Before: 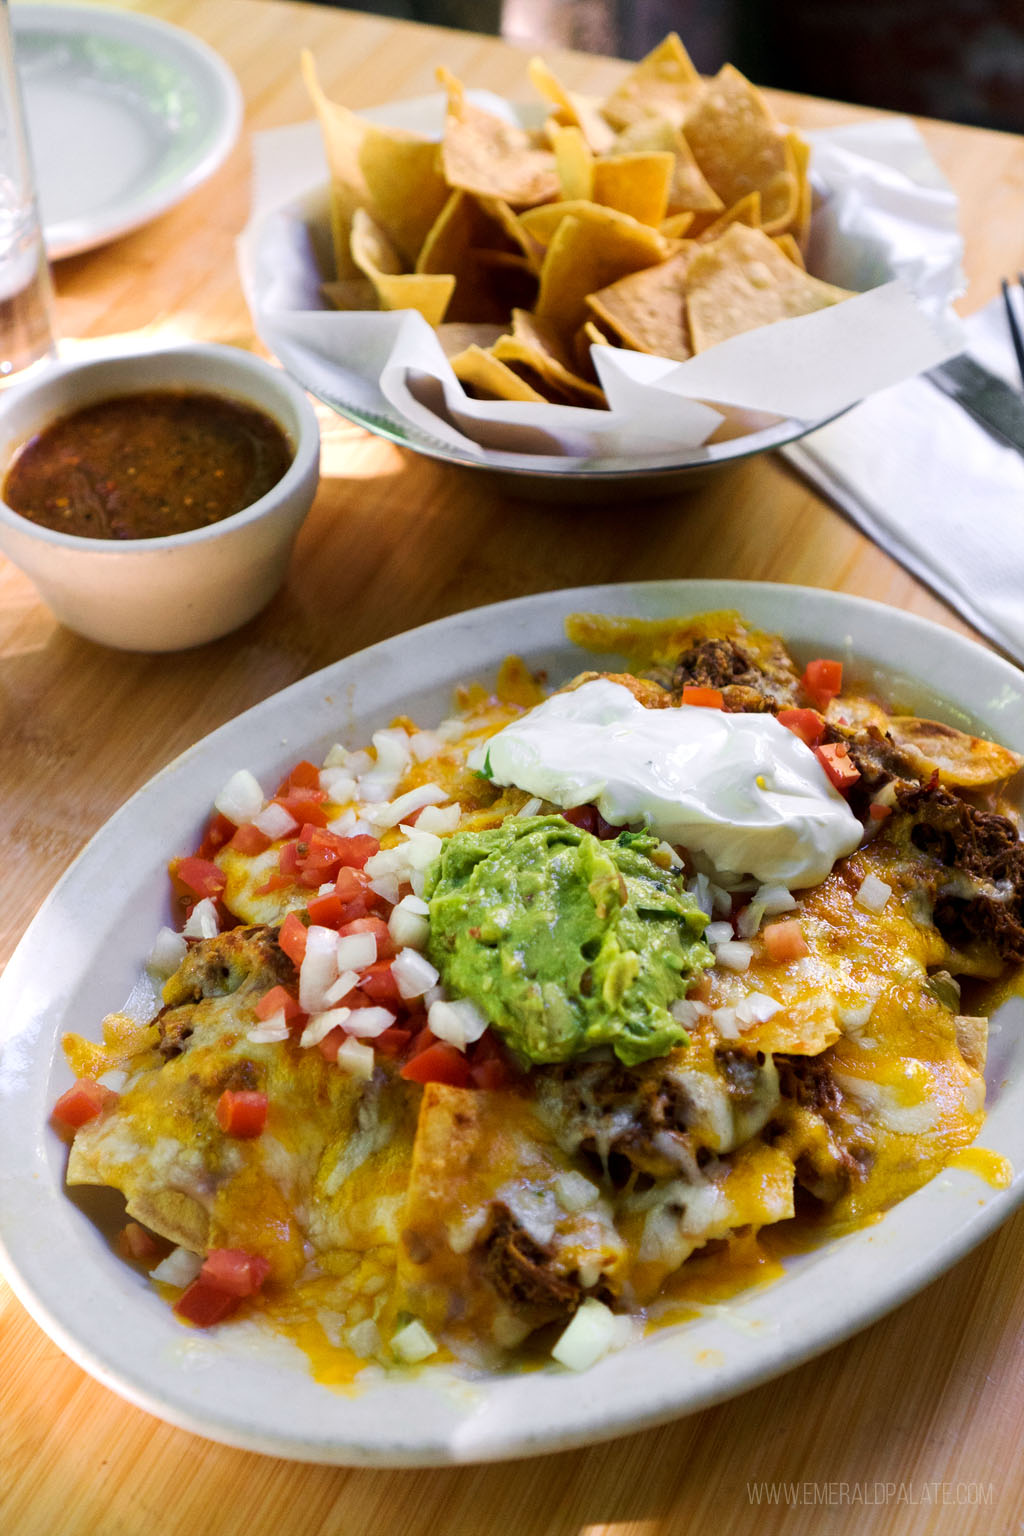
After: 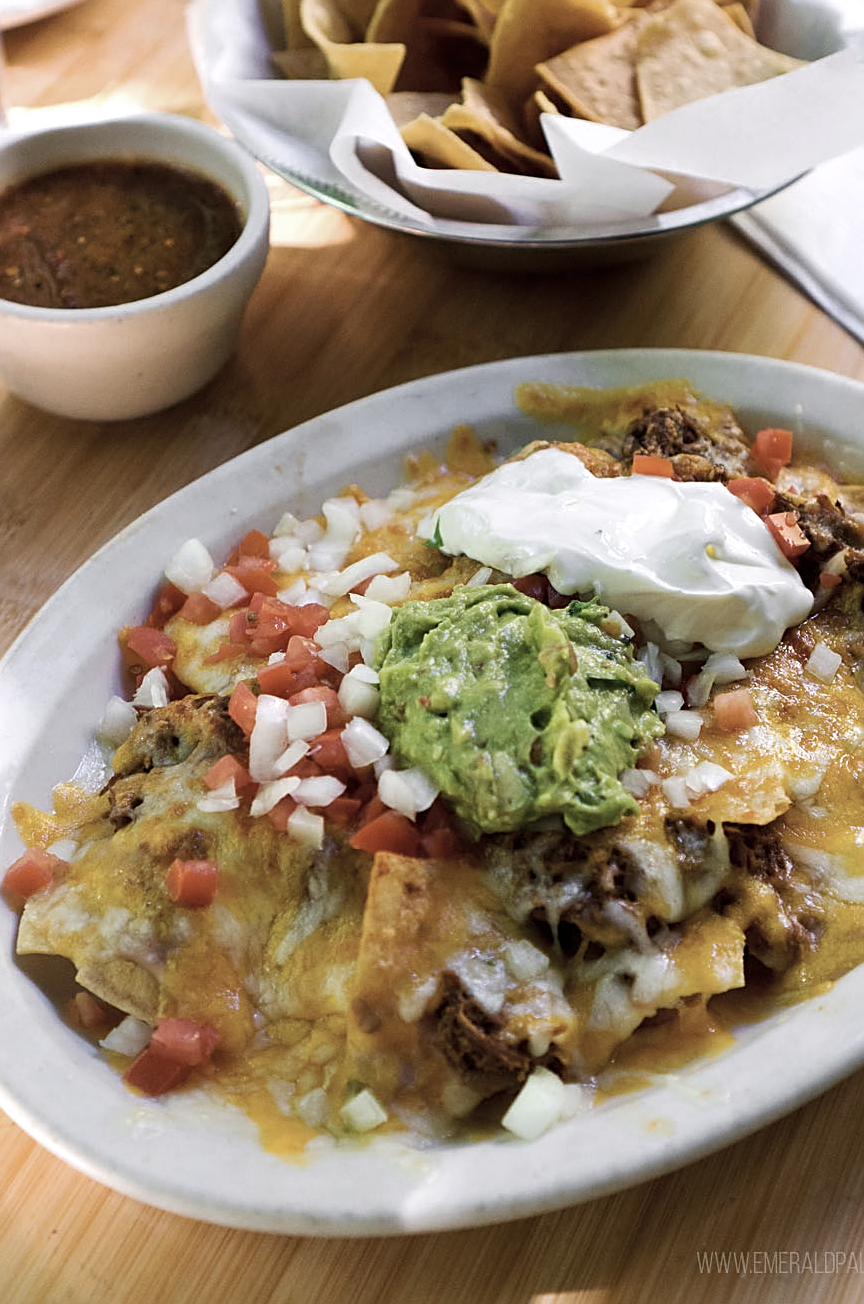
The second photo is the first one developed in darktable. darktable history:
color zones: curves: ch0 [(0, 0.613) (0.01, 0.613) (0.245, 0.448) (0.498, 0.529) (0.642, 0.665) (0.879, 0.777) (0.99, 0.613)]; ch1 [(0, 0) (0.143, 0) (0.286, 0) (0.429, 0) (0.571, 0) (0.714, 0) (0.857, 0)], mix -64.15%
sharpen: on, module defaults
crop and rotate: left 4.939%, top 15.08%, right 10.682%
